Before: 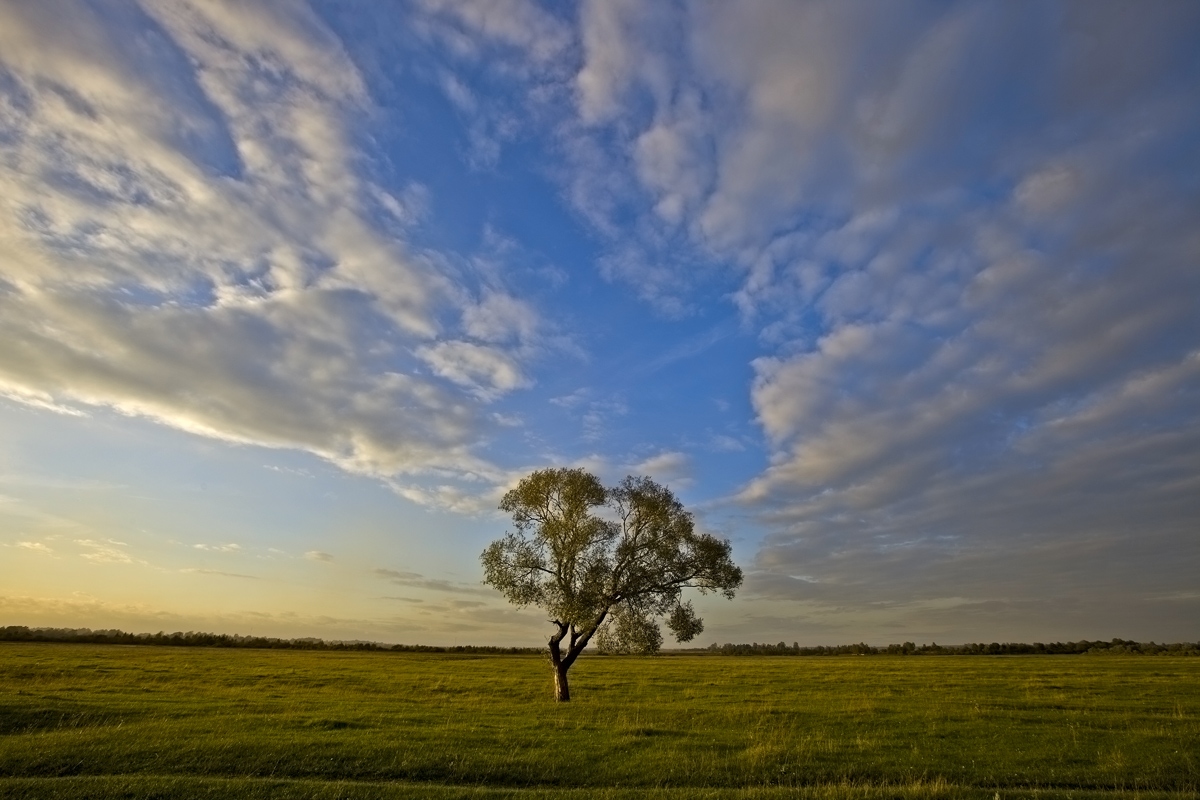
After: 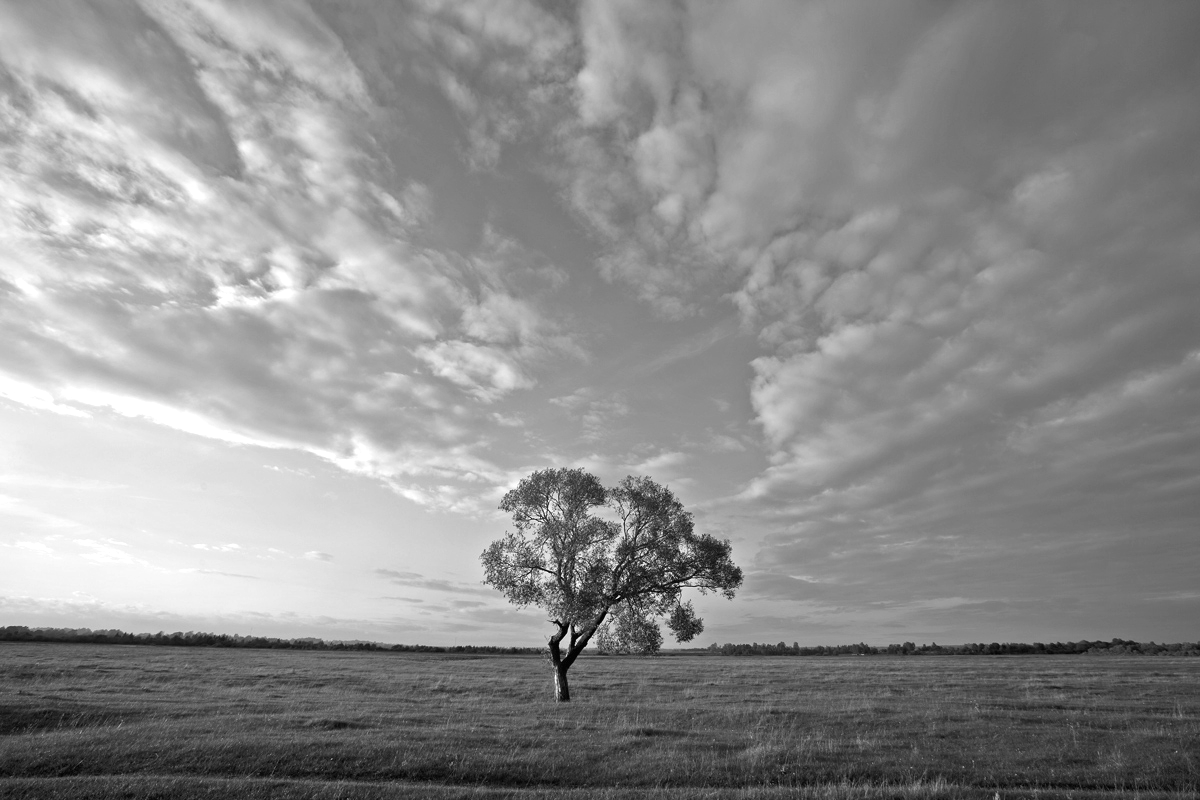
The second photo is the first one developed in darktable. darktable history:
exposure: black level correction 0, exposure 0.7 EV, compensate exposure bias true, compensate highlight preservation false
monochrome: on, module defaults
color balance rgb: global vibrance 10%
